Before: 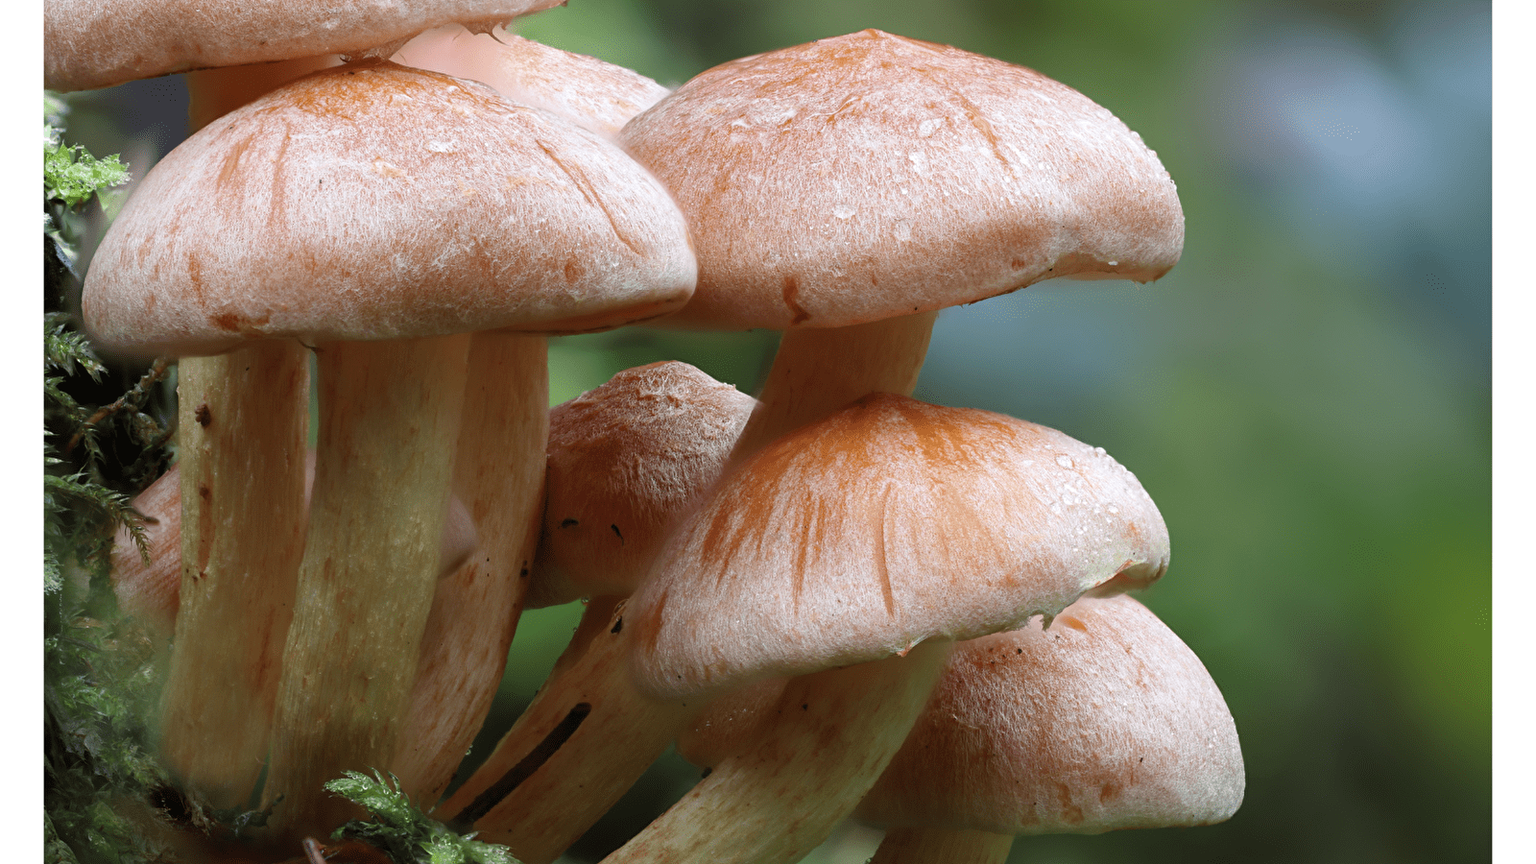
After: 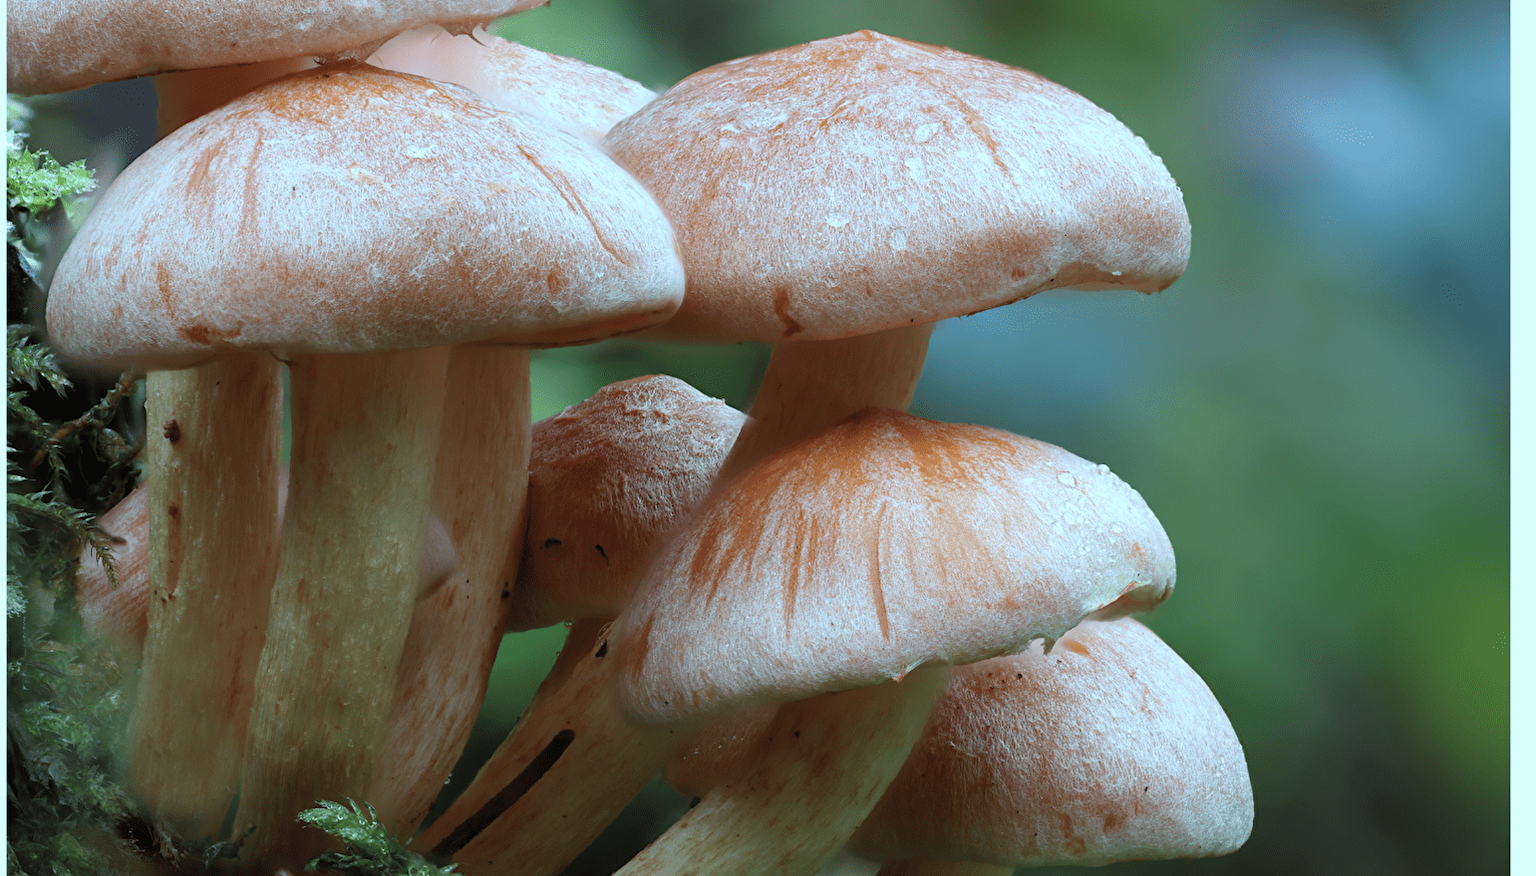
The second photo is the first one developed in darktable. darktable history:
contrast brightness saturation: saturation -0.04
exposure: compensate highlight preservation false
white balance: emerald 1
crop and rotate: left 2.536%, right 1.107%, bottom 2.246%
color correction: highlights a* -11.71, highlights b* -15.58
